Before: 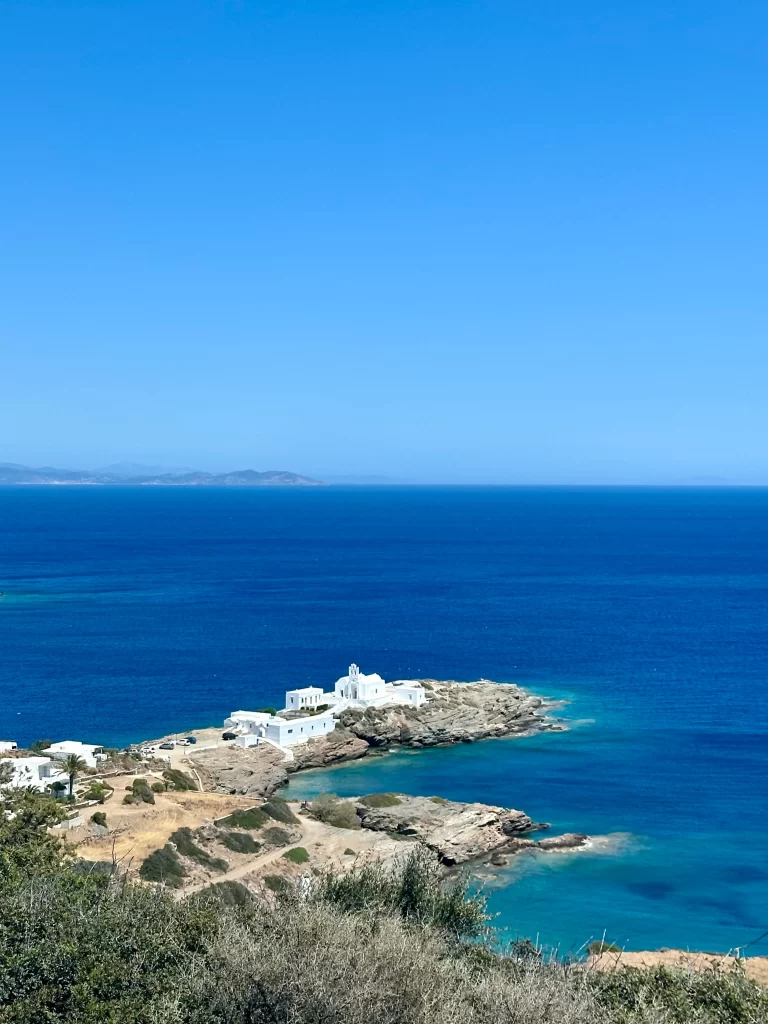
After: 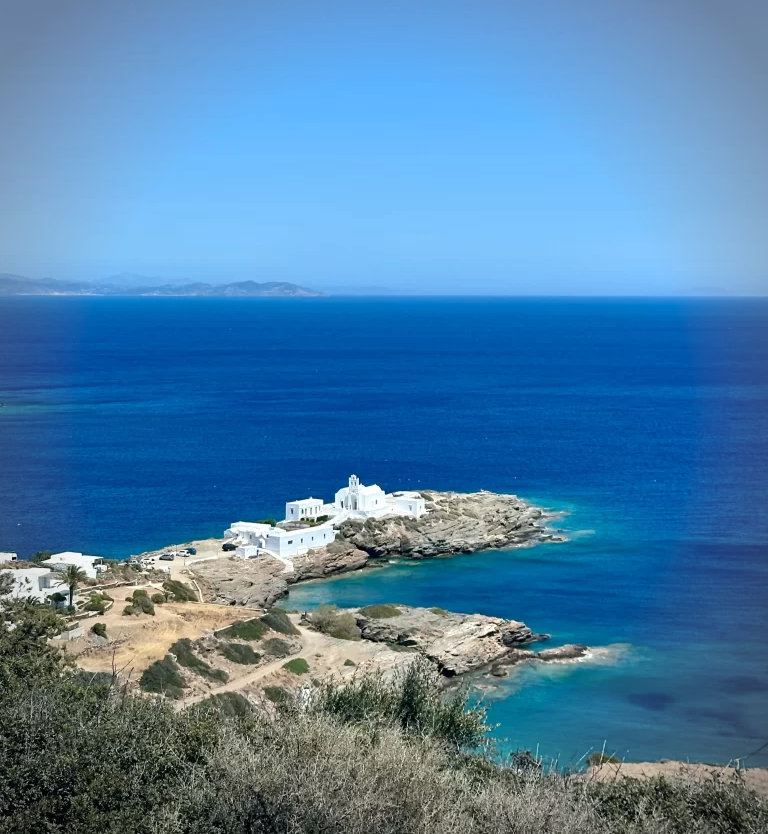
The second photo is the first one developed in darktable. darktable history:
crop and rotate: top 18.507%
vignetting: automatic ratio true
